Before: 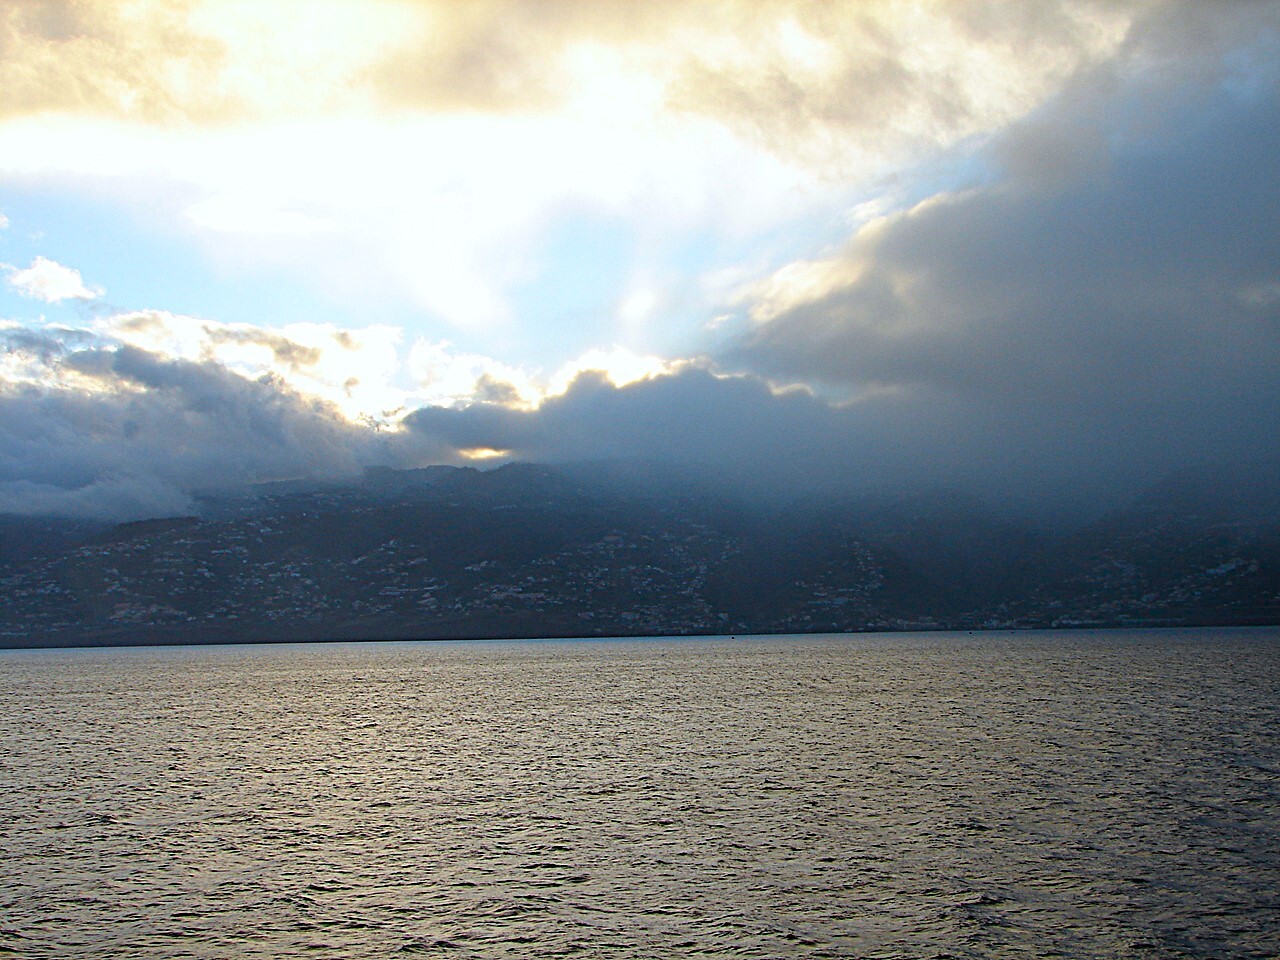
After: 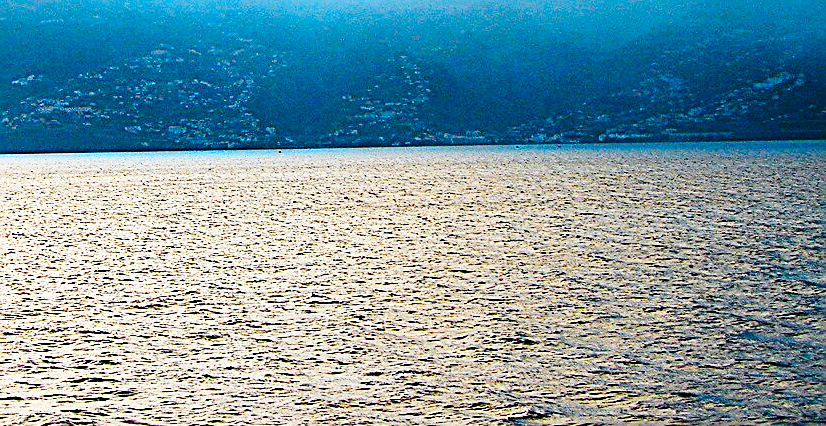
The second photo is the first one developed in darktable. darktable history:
color balance rgb: perceptual saturation grading › global saturation 13.903%, perceptual saturation grading › highlights -24.876%, perceptual saturation grading › shadows 25.971%, hue shift -12.12°
contrast brightness saturation: contrast 0.09, saturation 0.268
crop and rotate: left 35.468%, top 50.68%, bottom 4.851%
base curve: curves: ch0 [(0, 0) (0.028, 0.03) (0.121, 0.232) (0.46, 0.748) (0.859, 0.968) (1, 1)], preserve colors none
exposure: exposure 1 EV, compensate highlight preservation false
sharpen: on, module defaults
